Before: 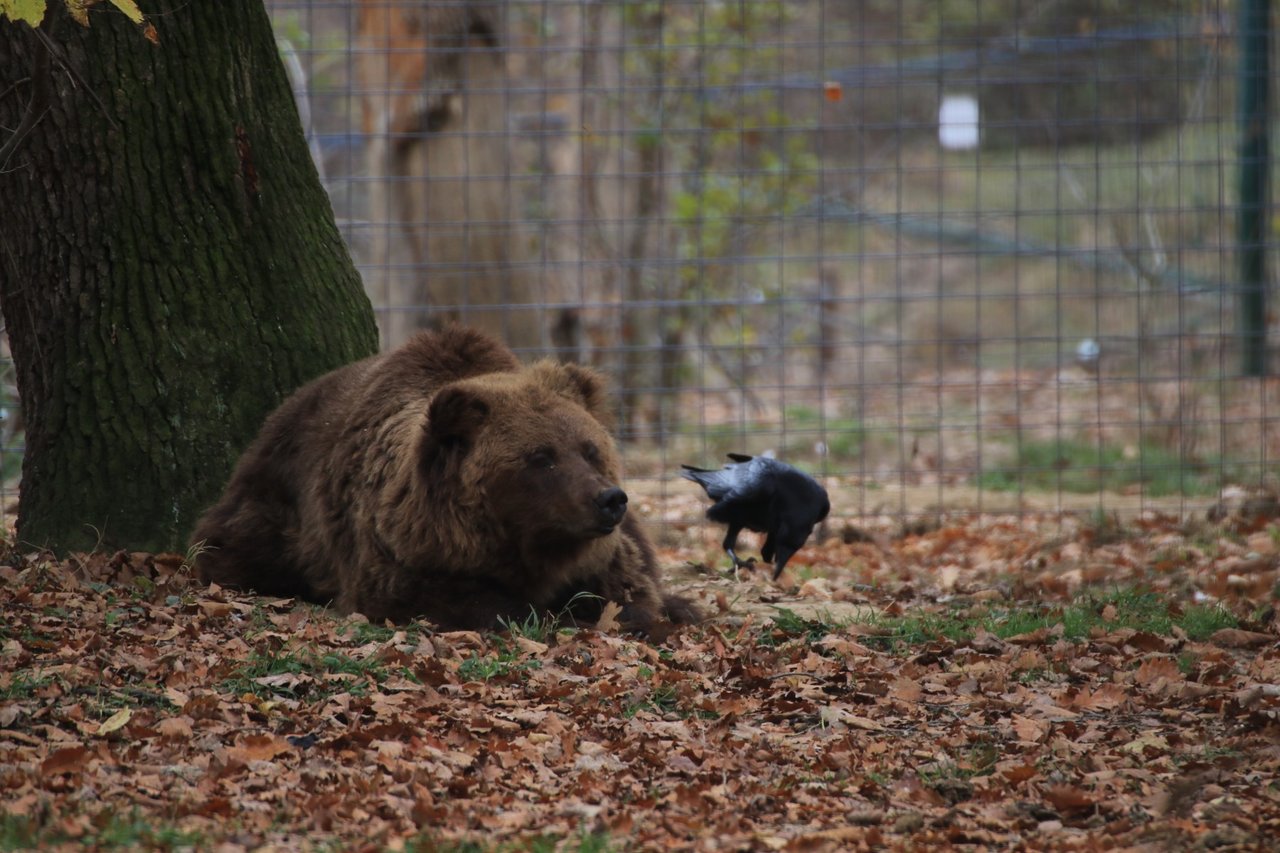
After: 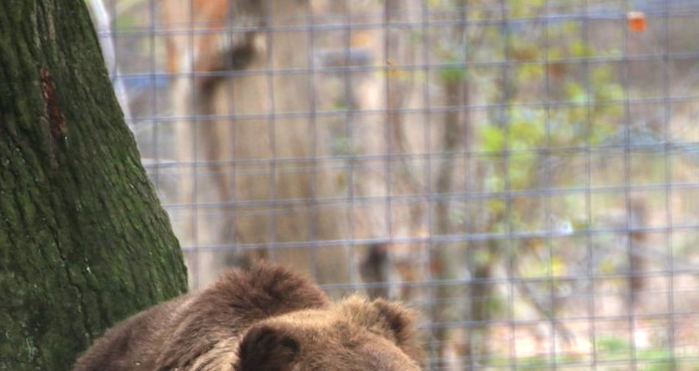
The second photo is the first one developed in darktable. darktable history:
exposure: black level correction 0, exposure 1.45 EV, compensate exposure bias true, compensate highlight preservation false
crop: left 15.306%, top 9.065%, right 30.789%, bottom 48.638%
color balance rgb: global vibrance 1%, saturation formula JzAzBz (2021)
rotate and perspective: rotation -1.17°, automatic cropping off
